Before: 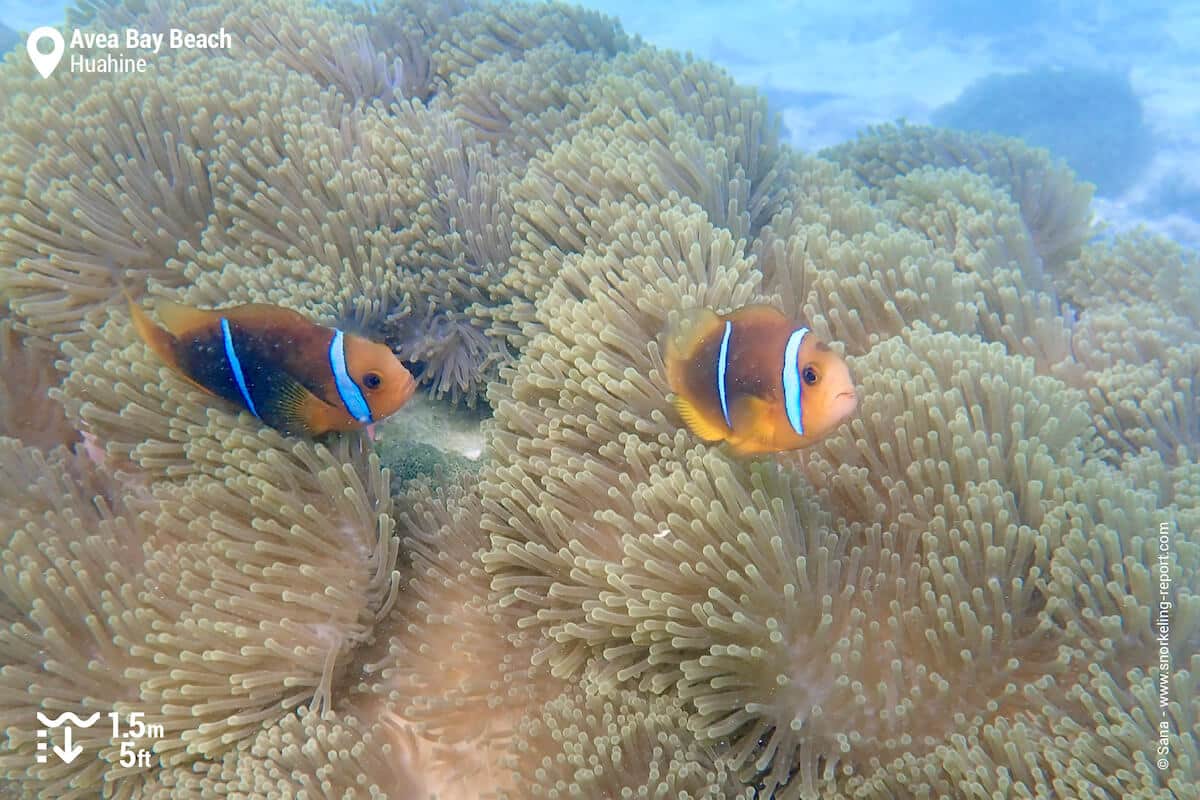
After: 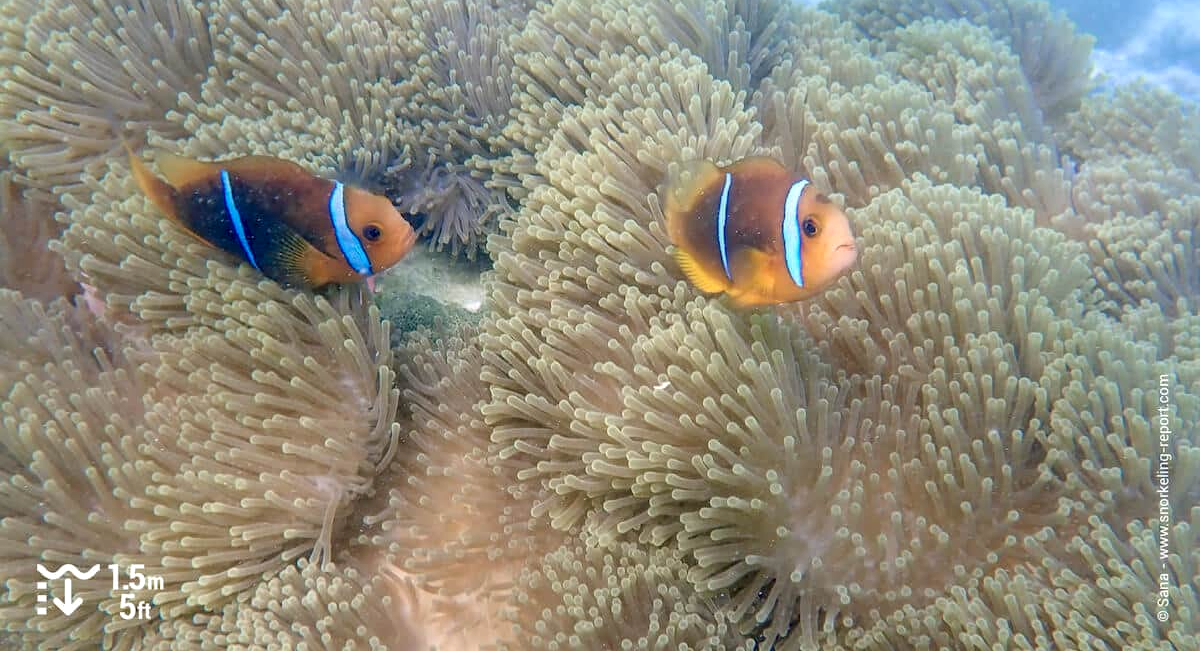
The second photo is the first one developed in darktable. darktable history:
crop and rotate: top 18.507%
local contrast: on, module defaults
